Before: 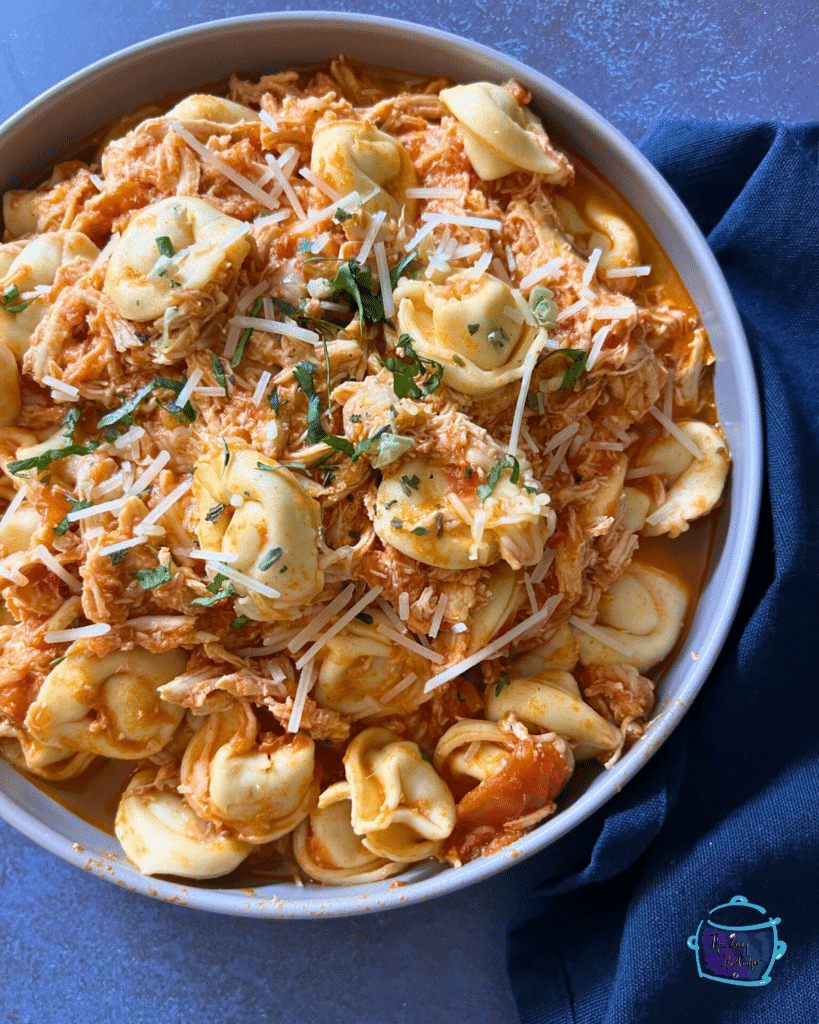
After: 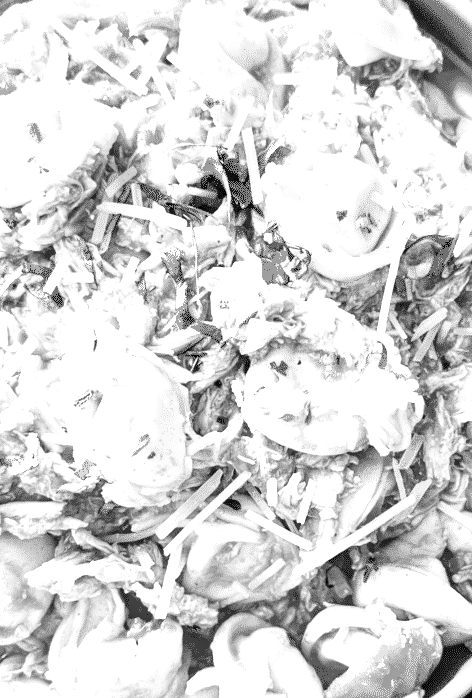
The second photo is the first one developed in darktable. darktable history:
crop: left 16.202%, top 11.208%, right 26.045%, bottom 20.557%
monochrome: a 32, b 64, size 2.3
exposure: black level correction 0.001, exposure 1.735 EV, compensate highlight preservation false
base curve: curves: ch0 [(0, 0) (0.036, 0.037) (0.121, 0.228) (0.46, 0.76) (0.859, 0.983) (1, 1)], preserve colors none
local contrast: highlights 60%, shadows 60%, detail 160%
